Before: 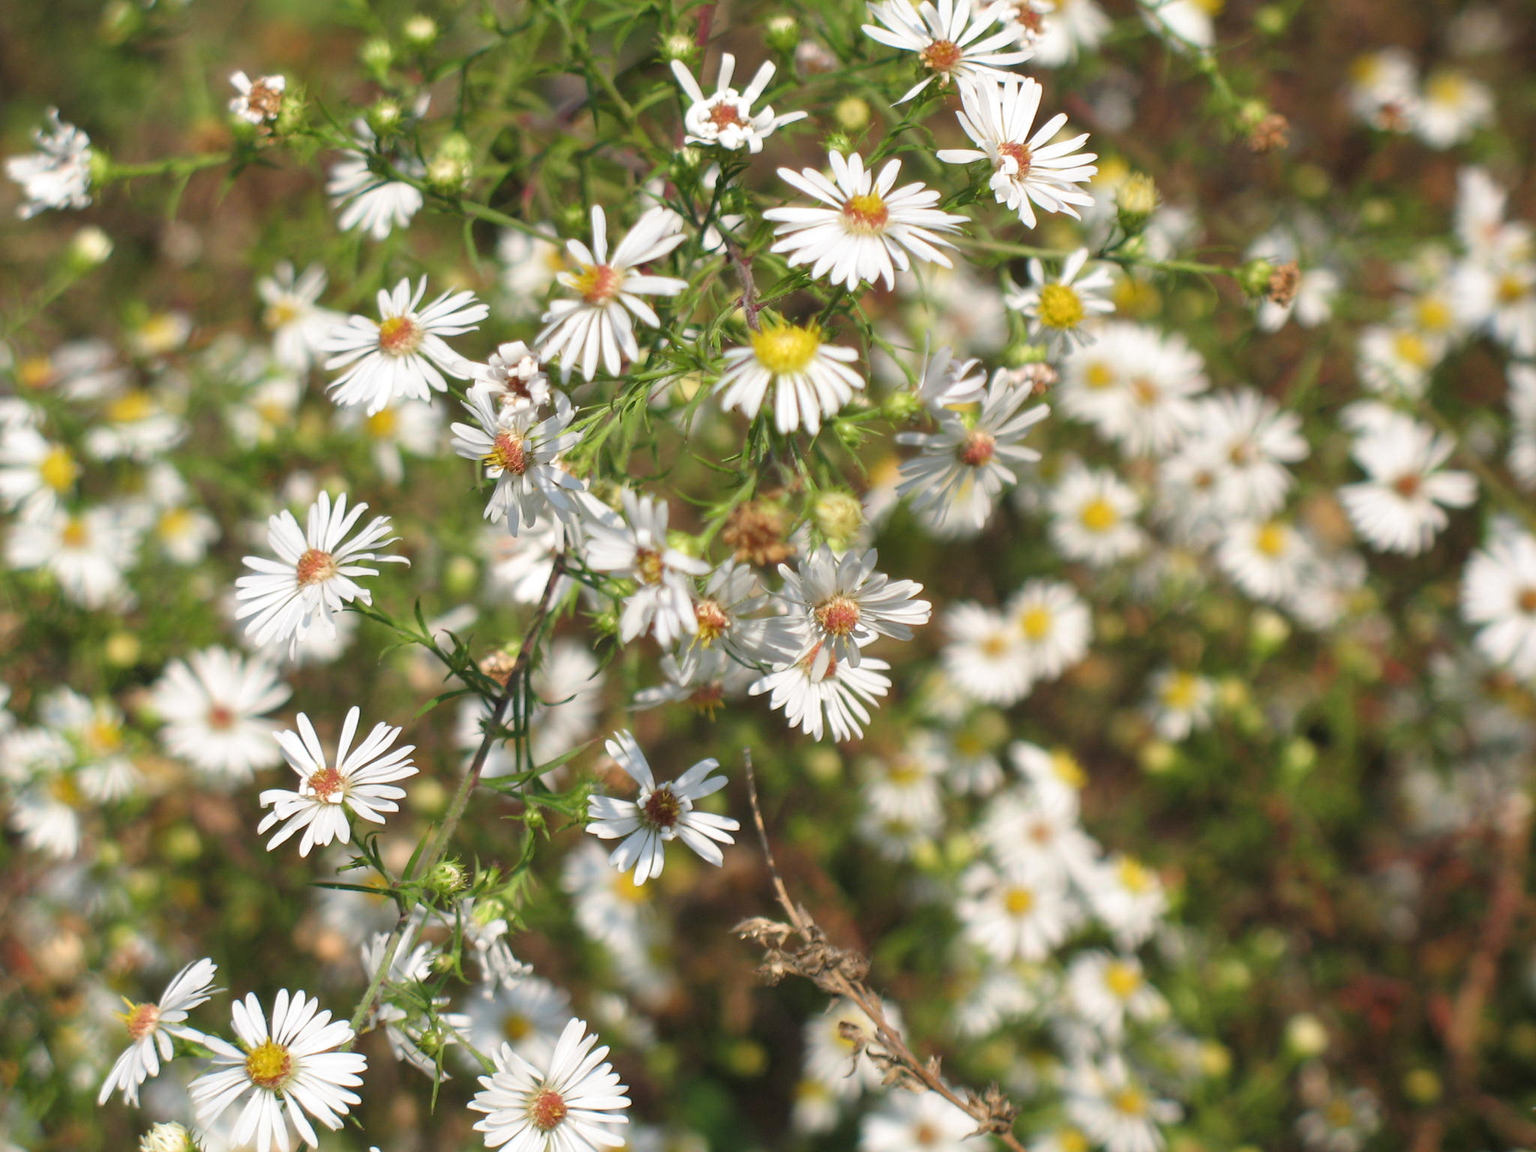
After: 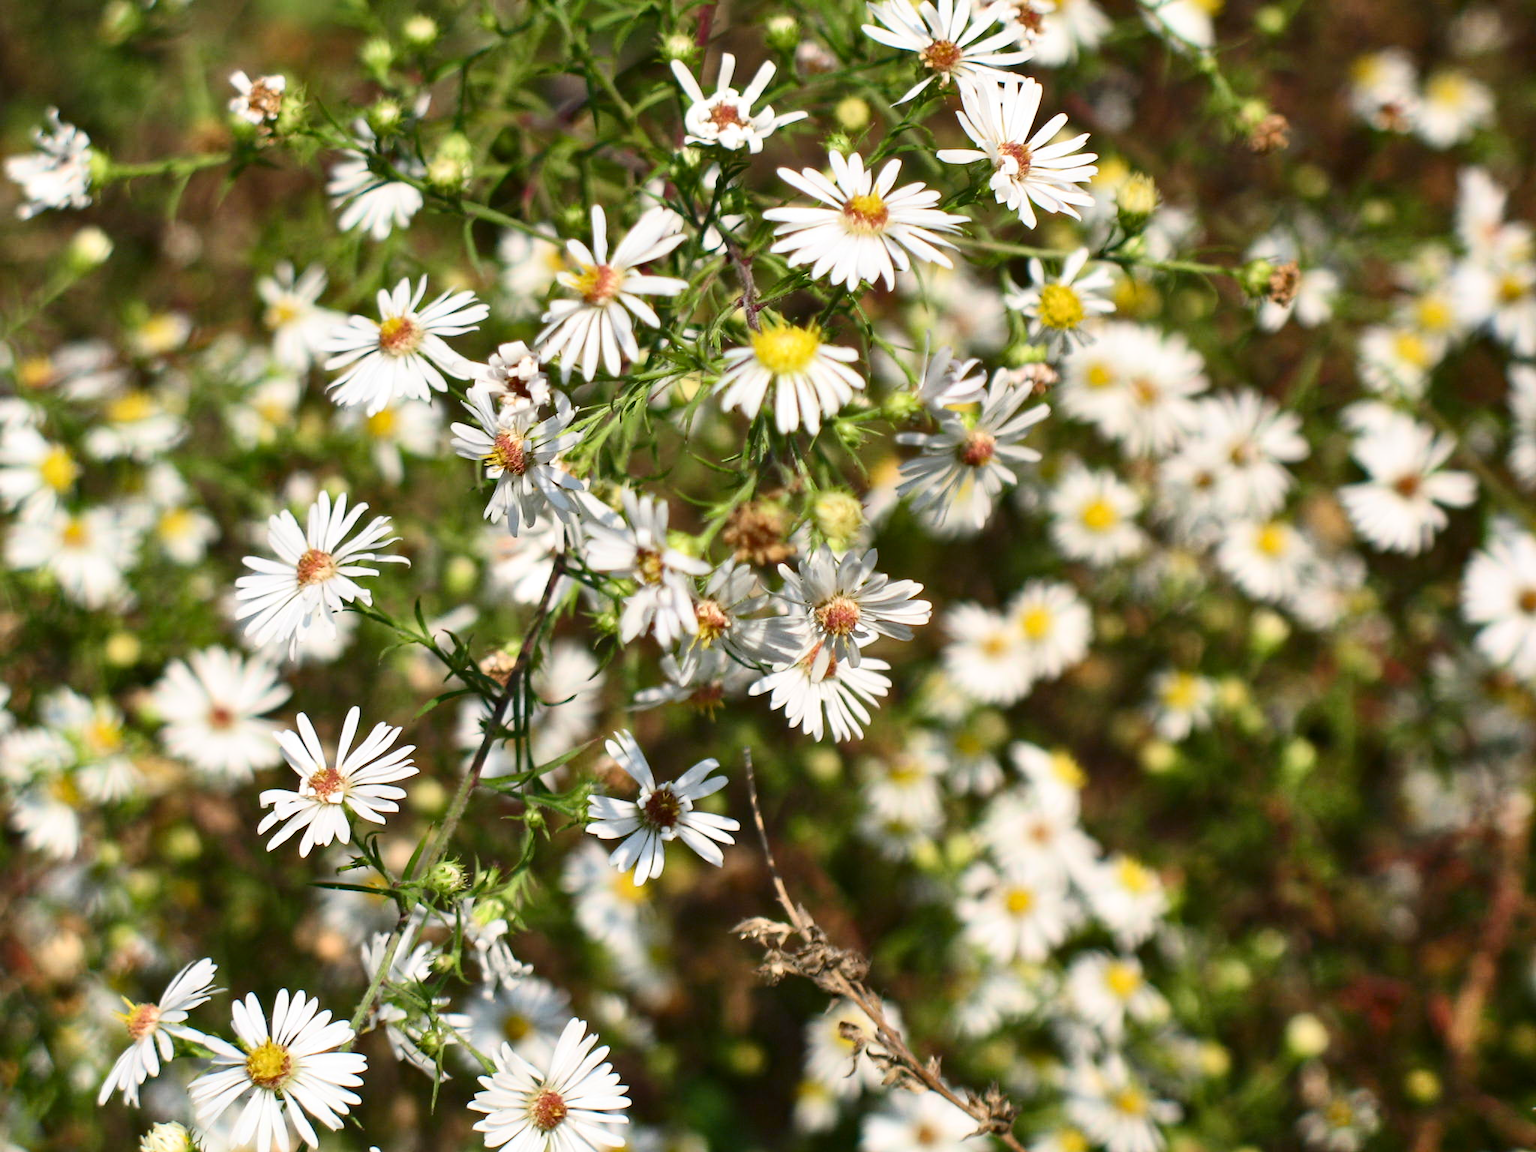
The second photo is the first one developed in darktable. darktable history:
tone equalizer: on, module defaults
contrast brightness saturation: contrast 0.275
haze removal: strength 0.286, distance 0.243, adaptive false
shadows and highlights: soften with gaussian
